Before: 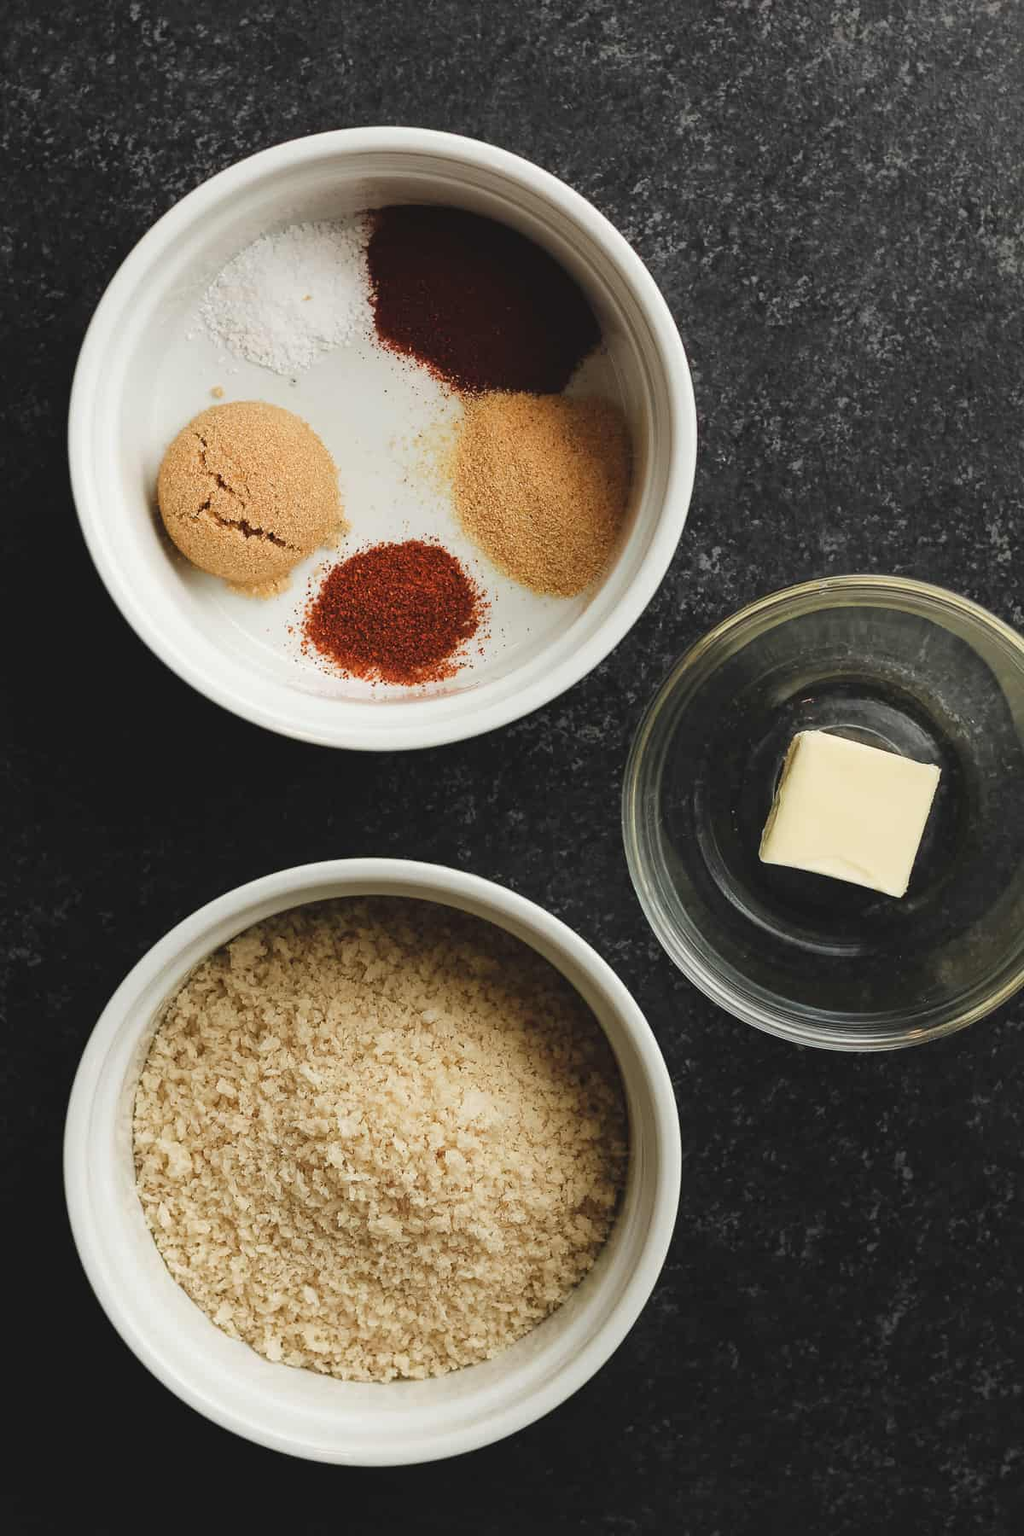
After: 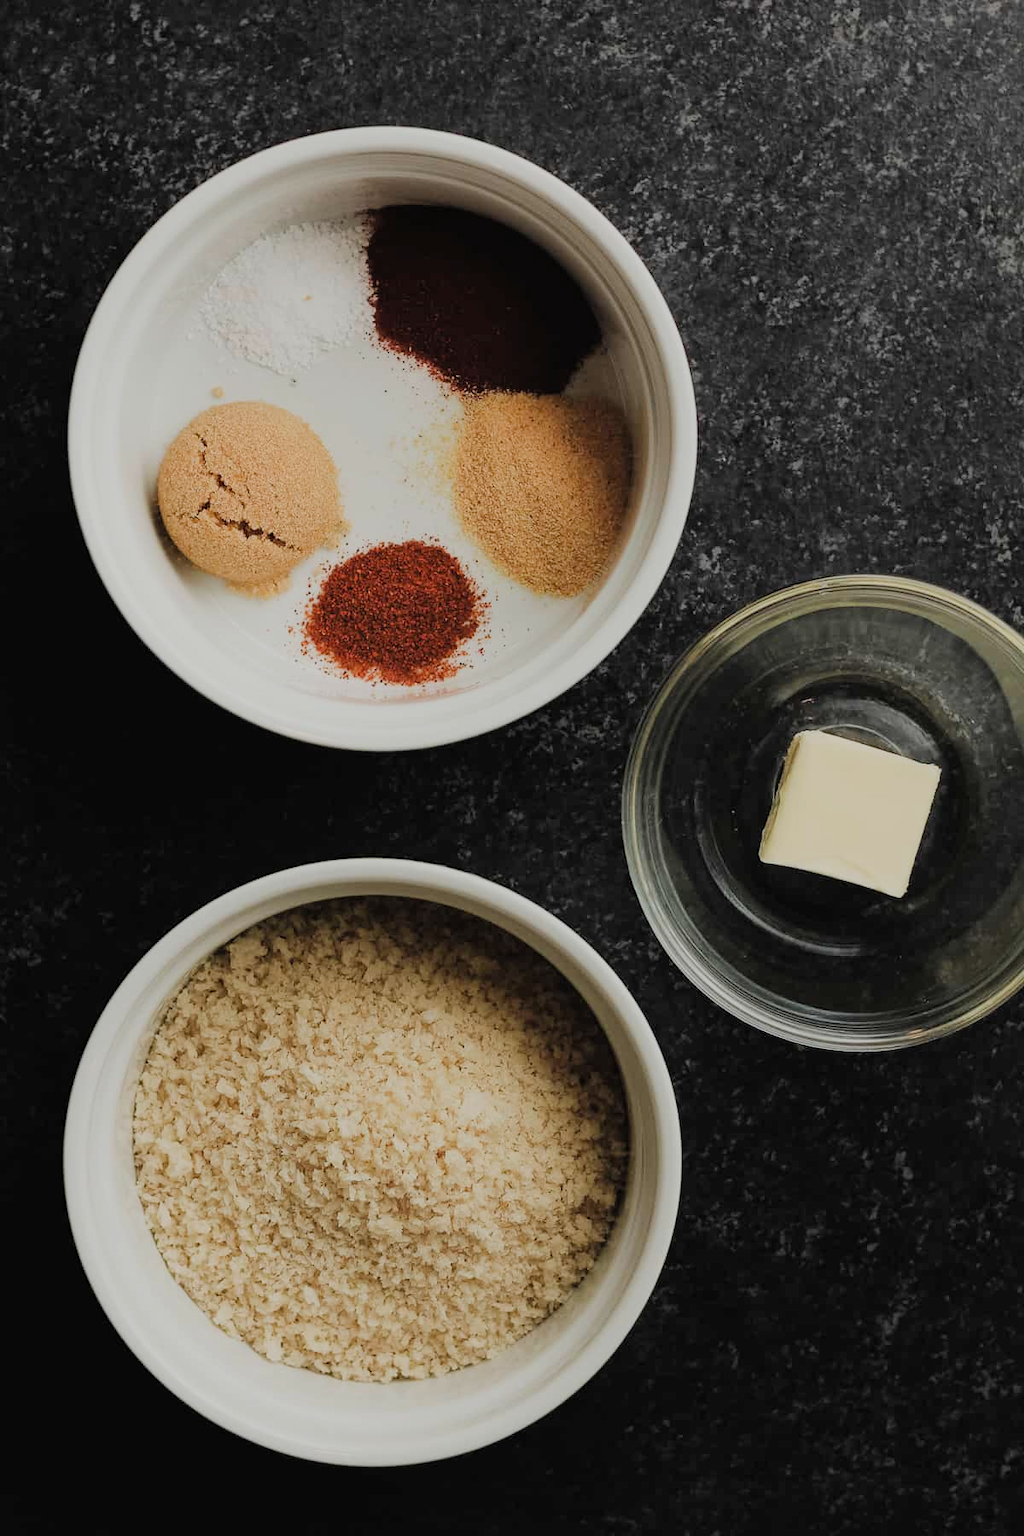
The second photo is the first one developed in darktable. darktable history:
filmic rgb: black relative exposure -7.19 EV, white relative exposure 5.39 EV, hardness 3.03
